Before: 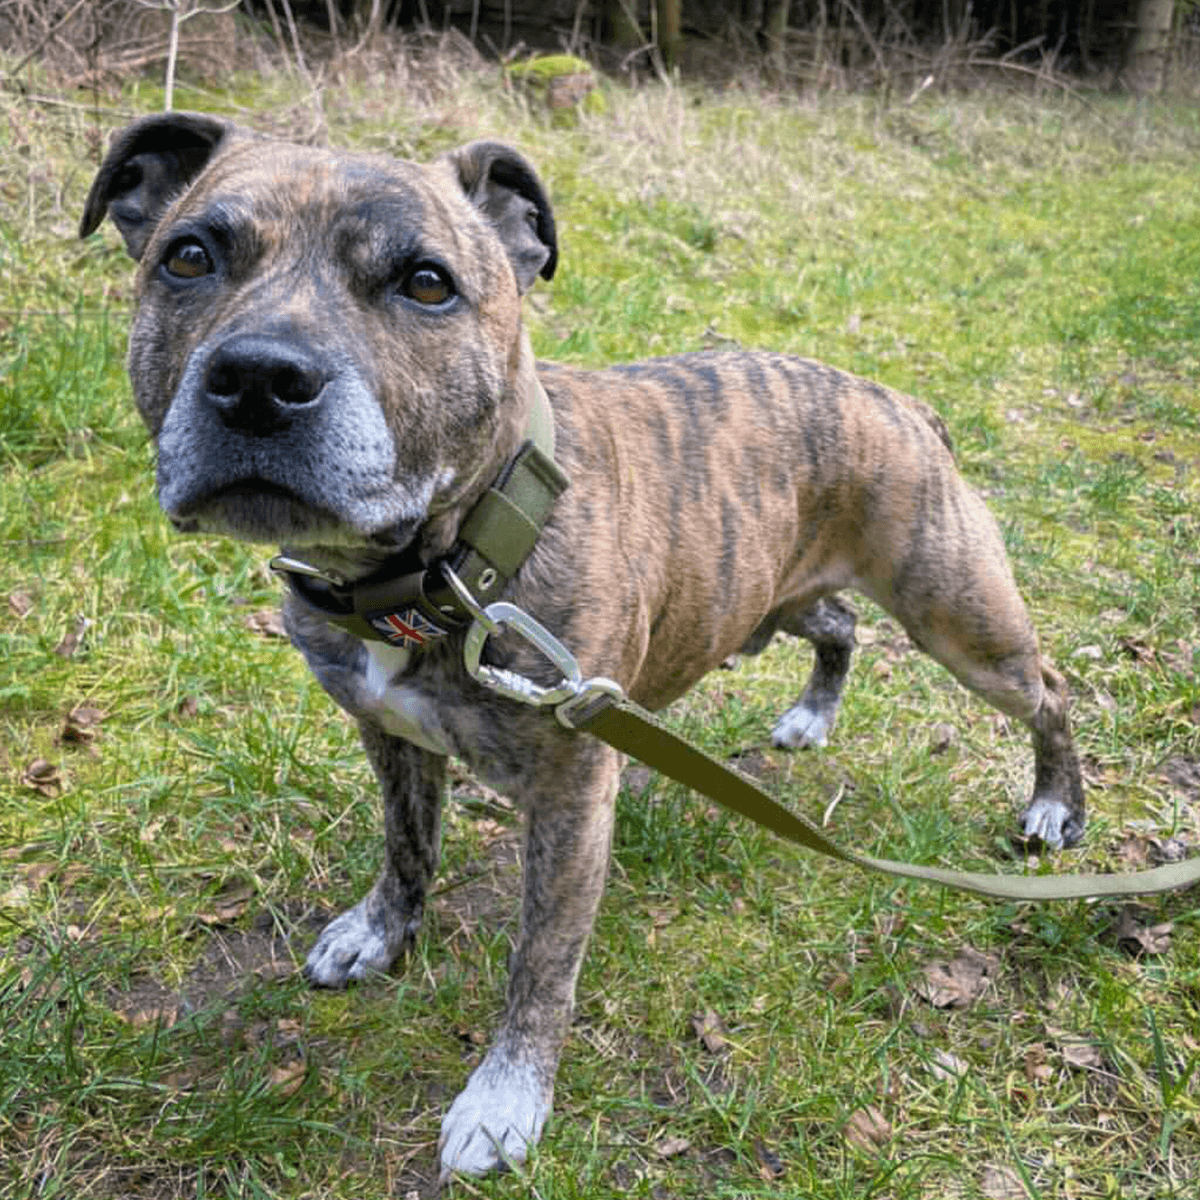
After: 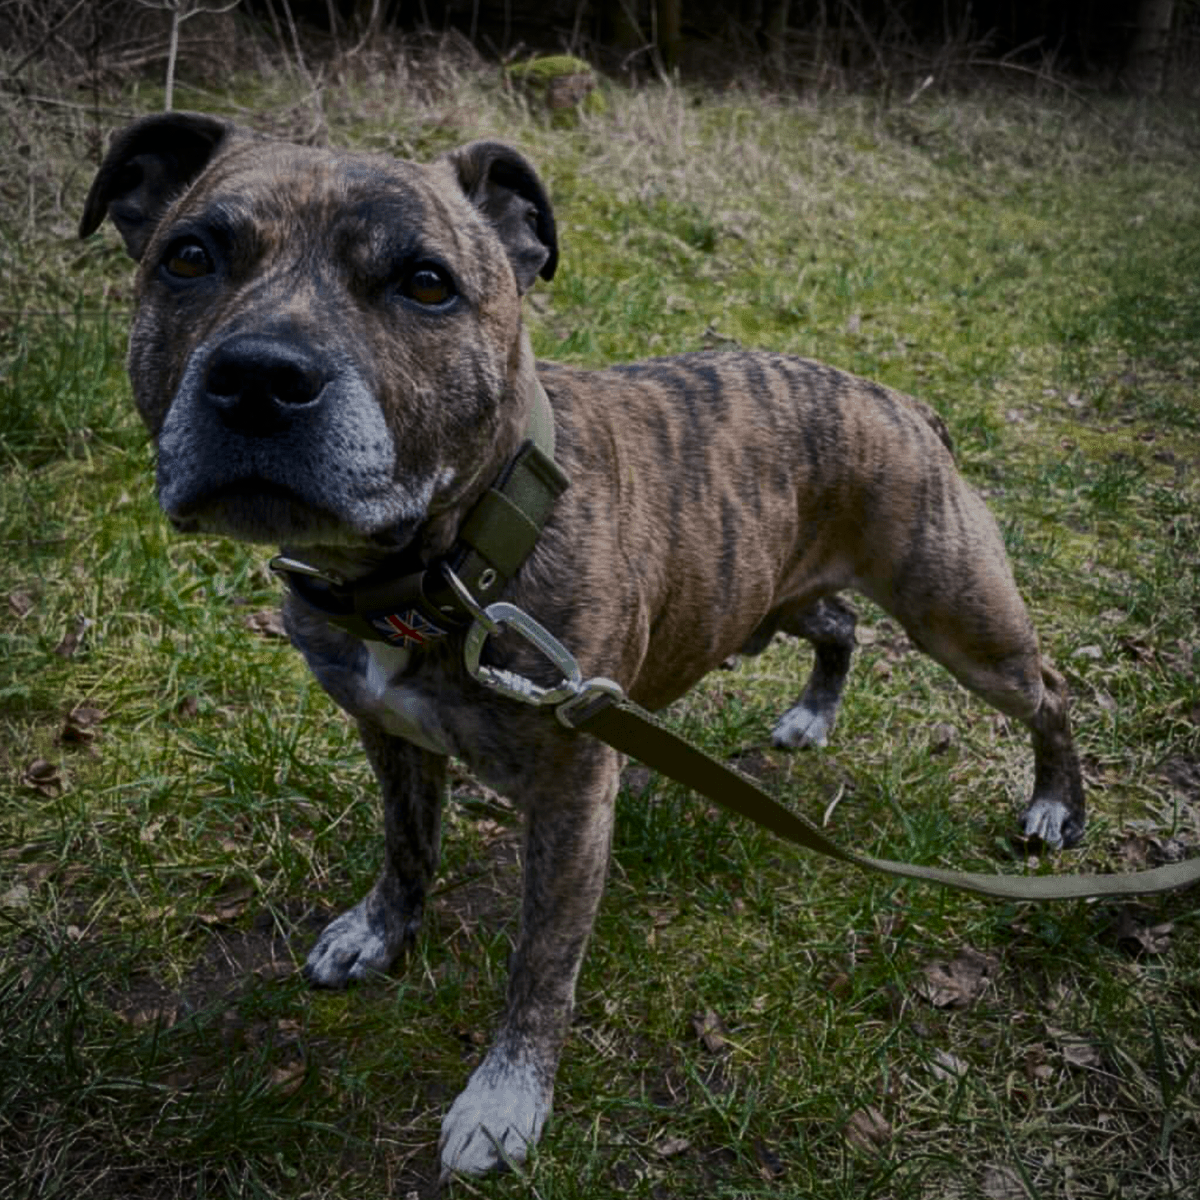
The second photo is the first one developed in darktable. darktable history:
contrast brightness saturation: contrast 0.28
exposure: exposure -1.468 EV, compensate highlight preservation false
vignetting: on, module defaults
